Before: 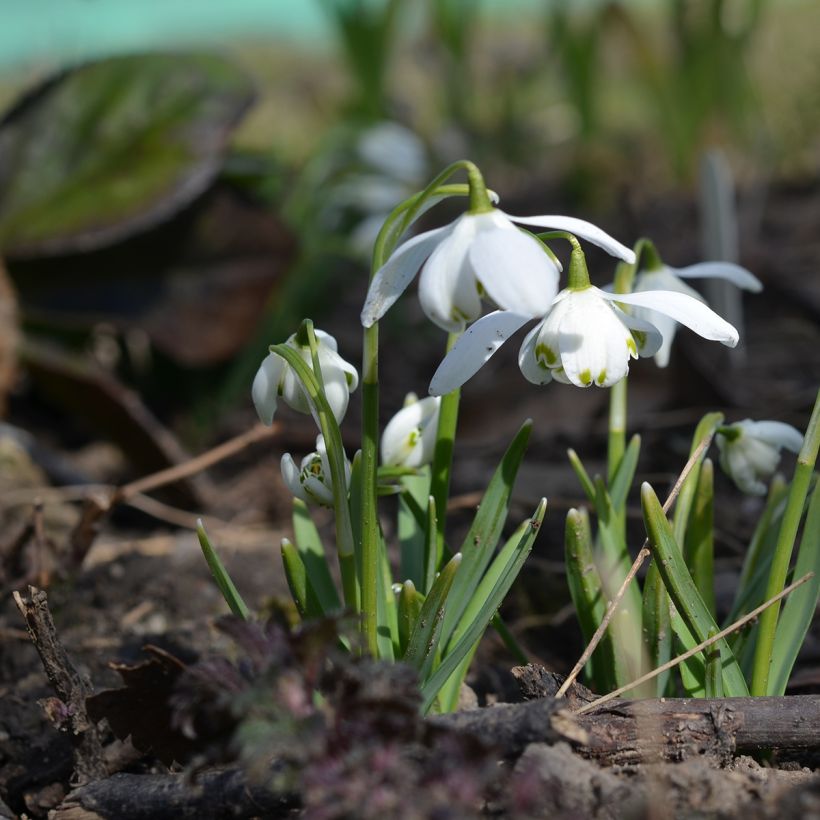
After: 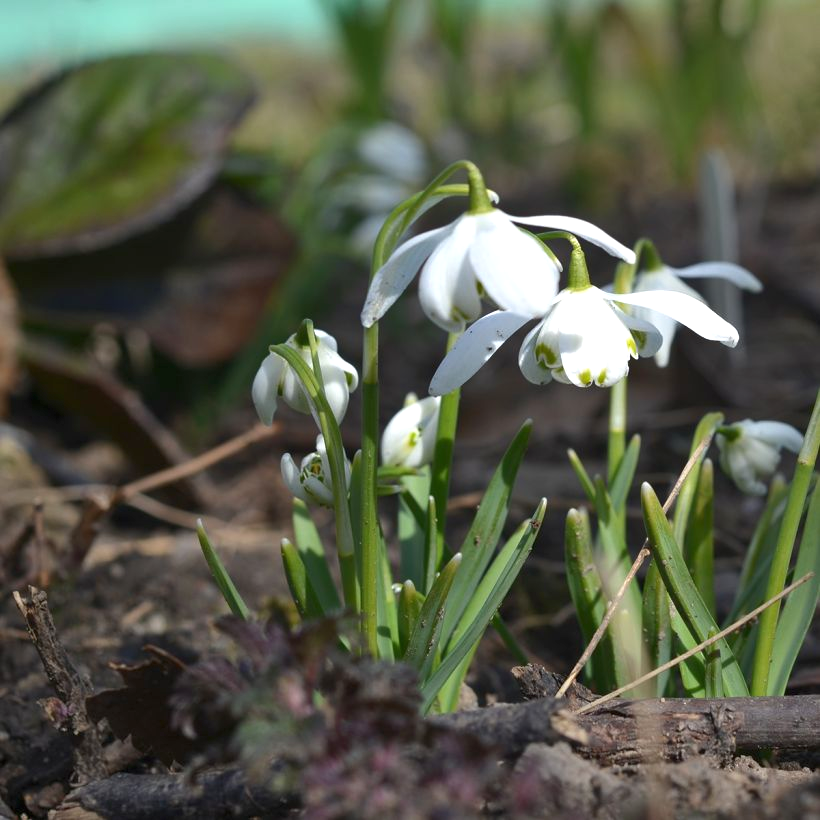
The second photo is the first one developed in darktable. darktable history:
exposure: black level correction 0, exposure 0.693 EV, compensate highlight preservation false
tone equalizer: -8 EV 0.225 EV, -7 EV 0.449 EV, -6 EV 0.386 EV, -5 EV 0.262 EV, -3 EV -0.249 EV, -2 EV -0.439 EV, -1 EV -0.429 EV, +0 EV -0.246 EV
